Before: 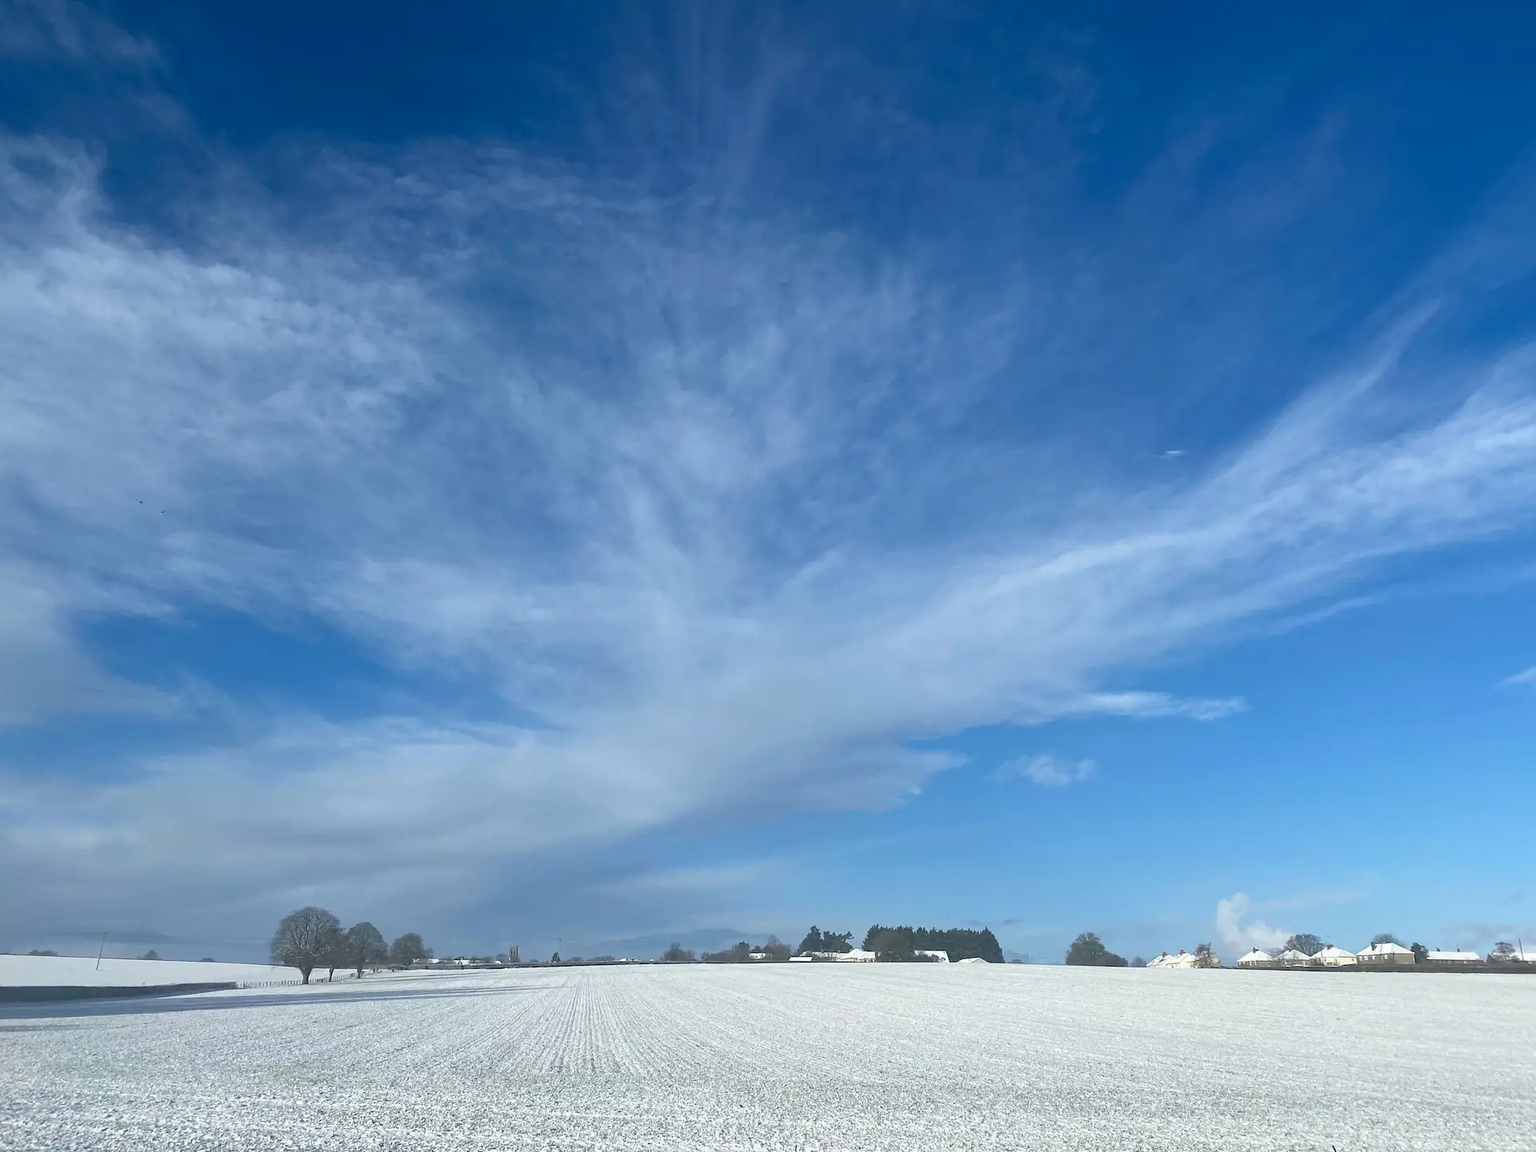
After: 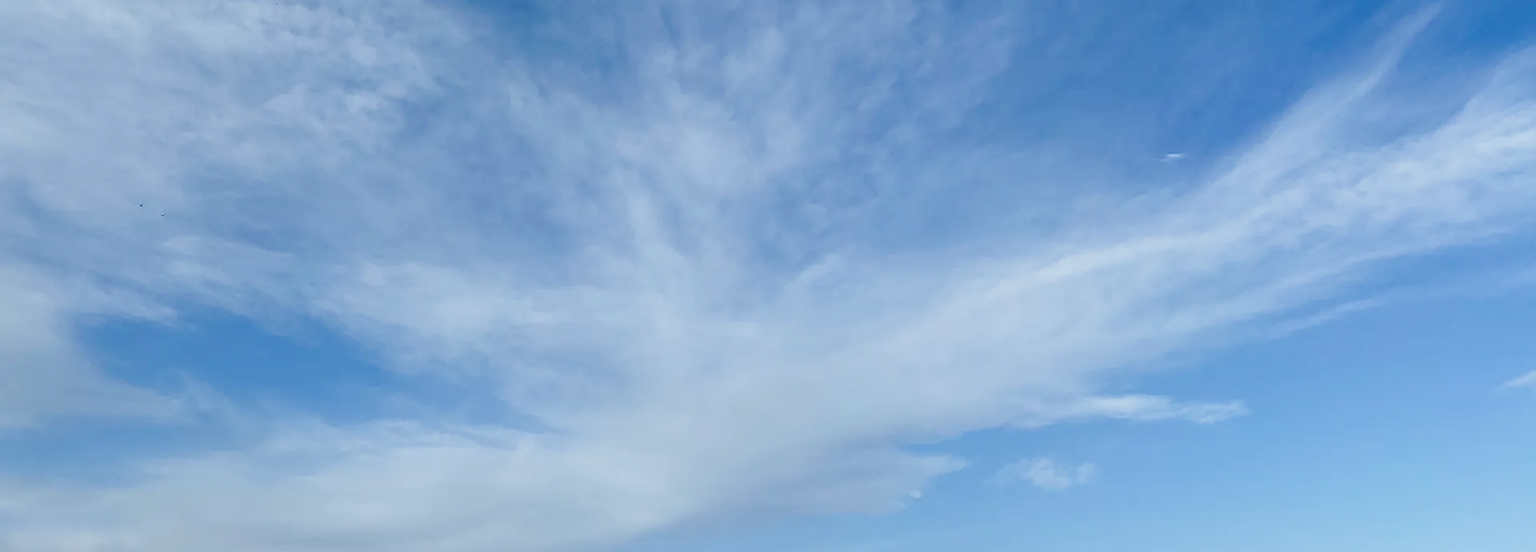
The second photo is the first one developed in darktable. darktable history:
crop and rotate: top 25.808%, bottom 26.162%
tone curve: curves: ch0 [(0, 0.017) (0.239, 0.277) (0.508, 0.593) (0.826, 0.855) (1, 0.945)]; ch1 [(0, 0) (0.401, 0.42) (0.442, 0.47) (0.492, 0.498) (0.511, 0.504) (0.555, 0.586) (0.681, 0.739) (1, 1)]; ch2 [(0, 0) (0.411, 0.433) (0.5, 0.504) (0.545, 0.574) (1, 1)], preserve colors none
